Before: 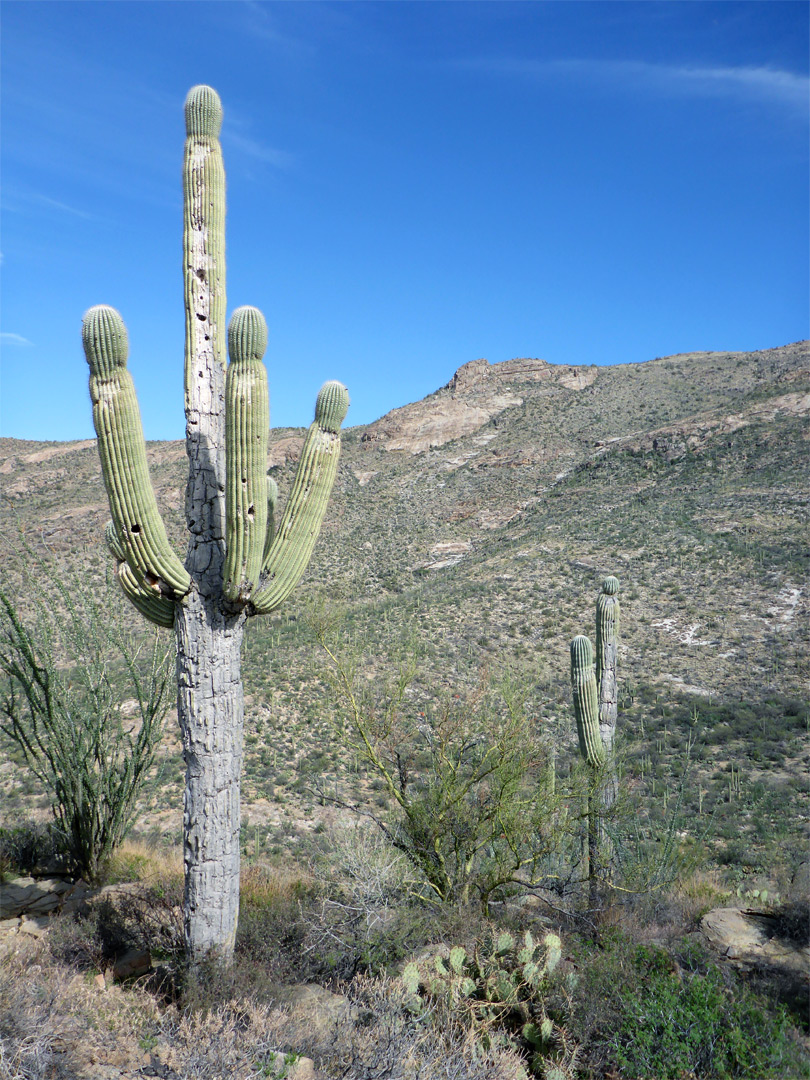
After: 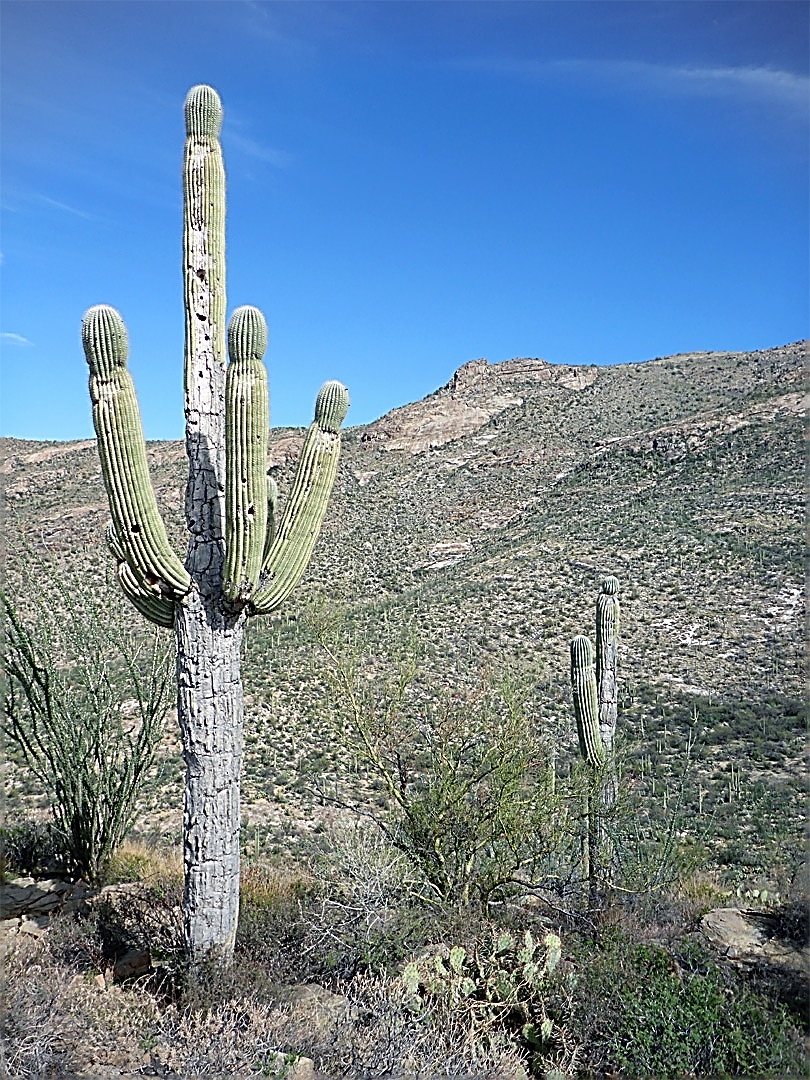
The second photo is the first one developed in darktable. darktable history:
vignetting: fall-off start 97.32%, fall-off radius 79.45%, width/height ratio 1.116
sharpen: amount 1.871
local contrast: mode bilateral grid, contrast 99, coarseness 100, detail 91%, midtone range 0.2
